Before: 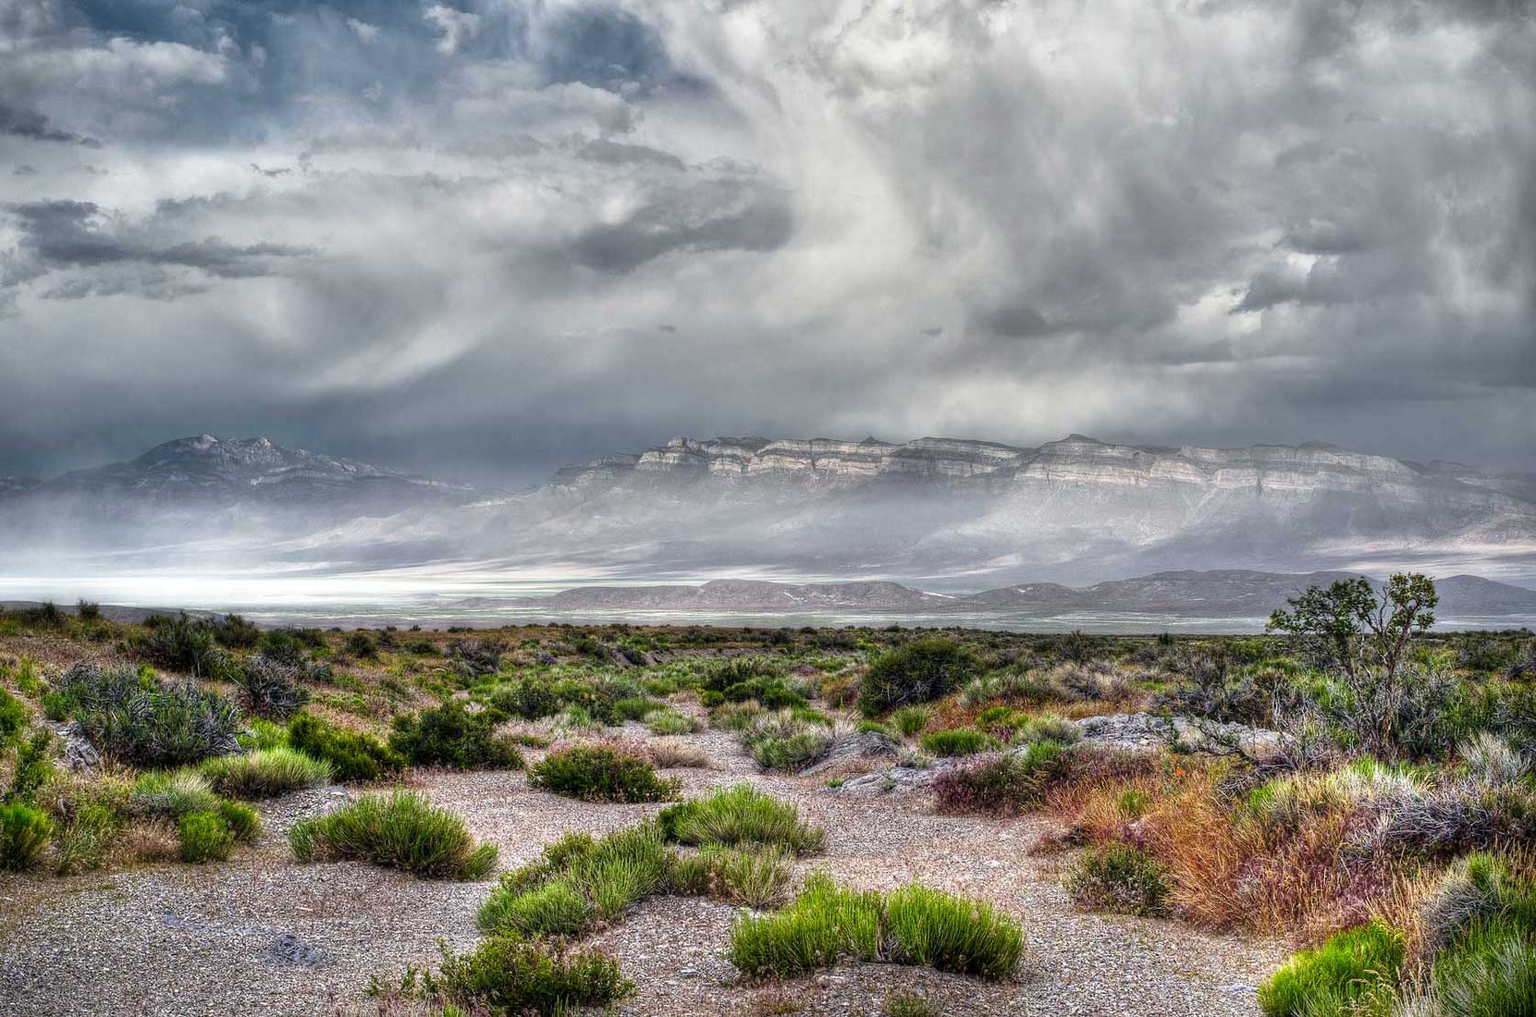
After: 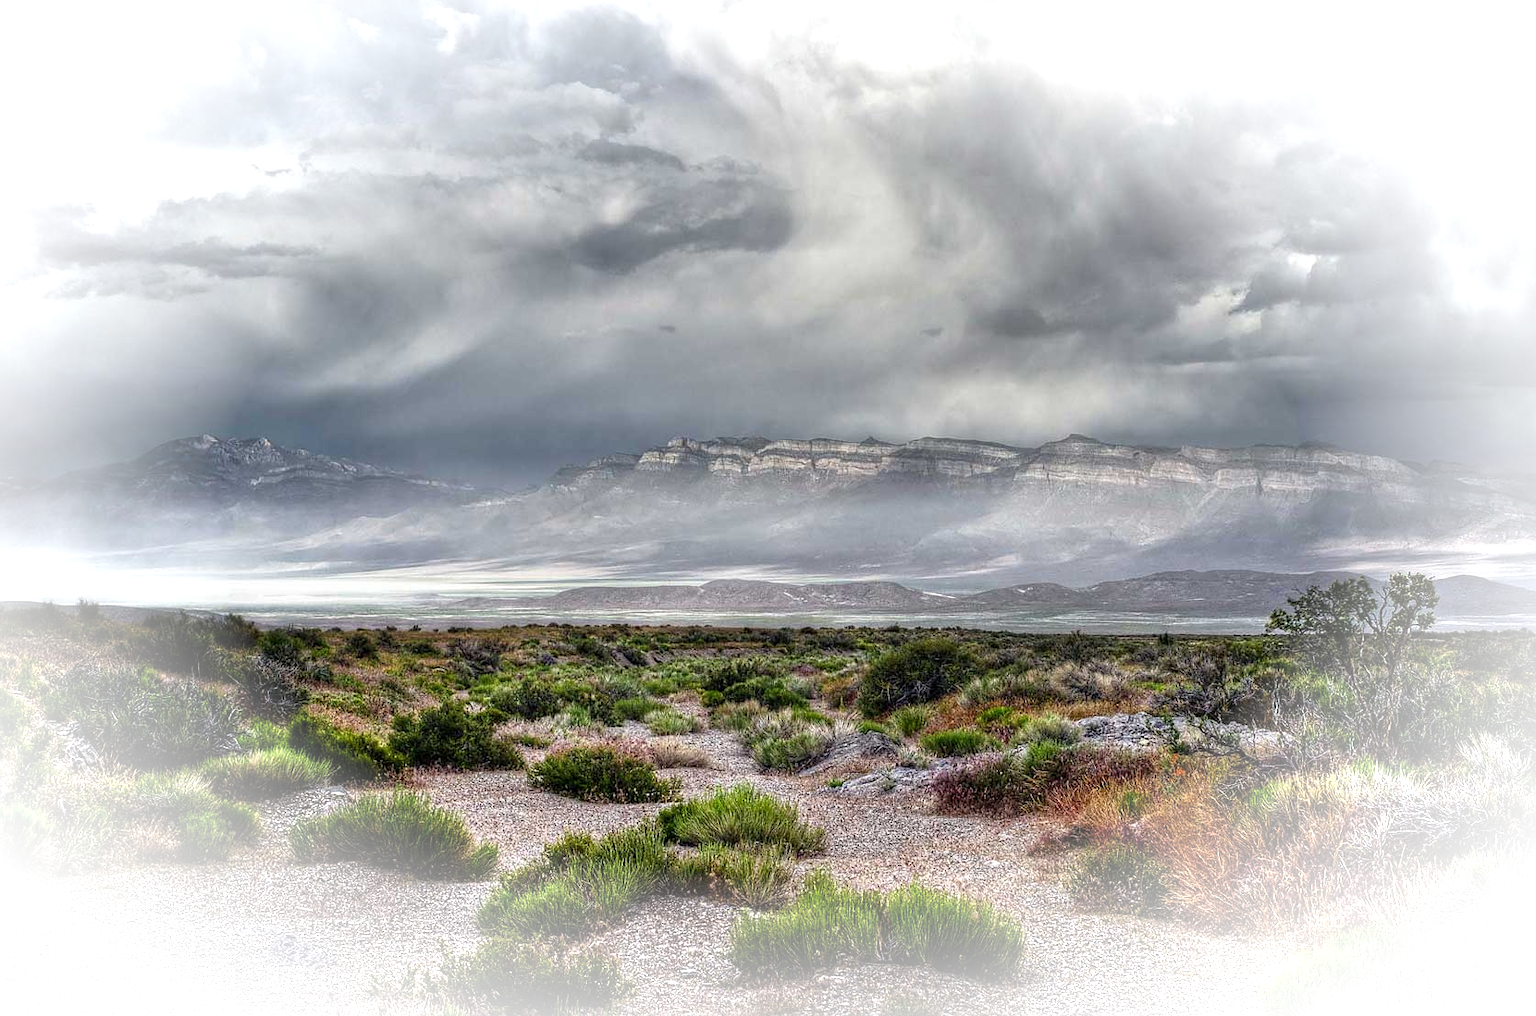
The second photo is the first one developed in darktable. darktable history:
levels: mode automatic, levels [0, 0.476, 0.951]
sharpen: radius 1.567, amount 0.365, threshold 1.32
vignetting: fall-off start 71.17%, brightness 0.996, saturation -0.493, width/height ratio 1.333
